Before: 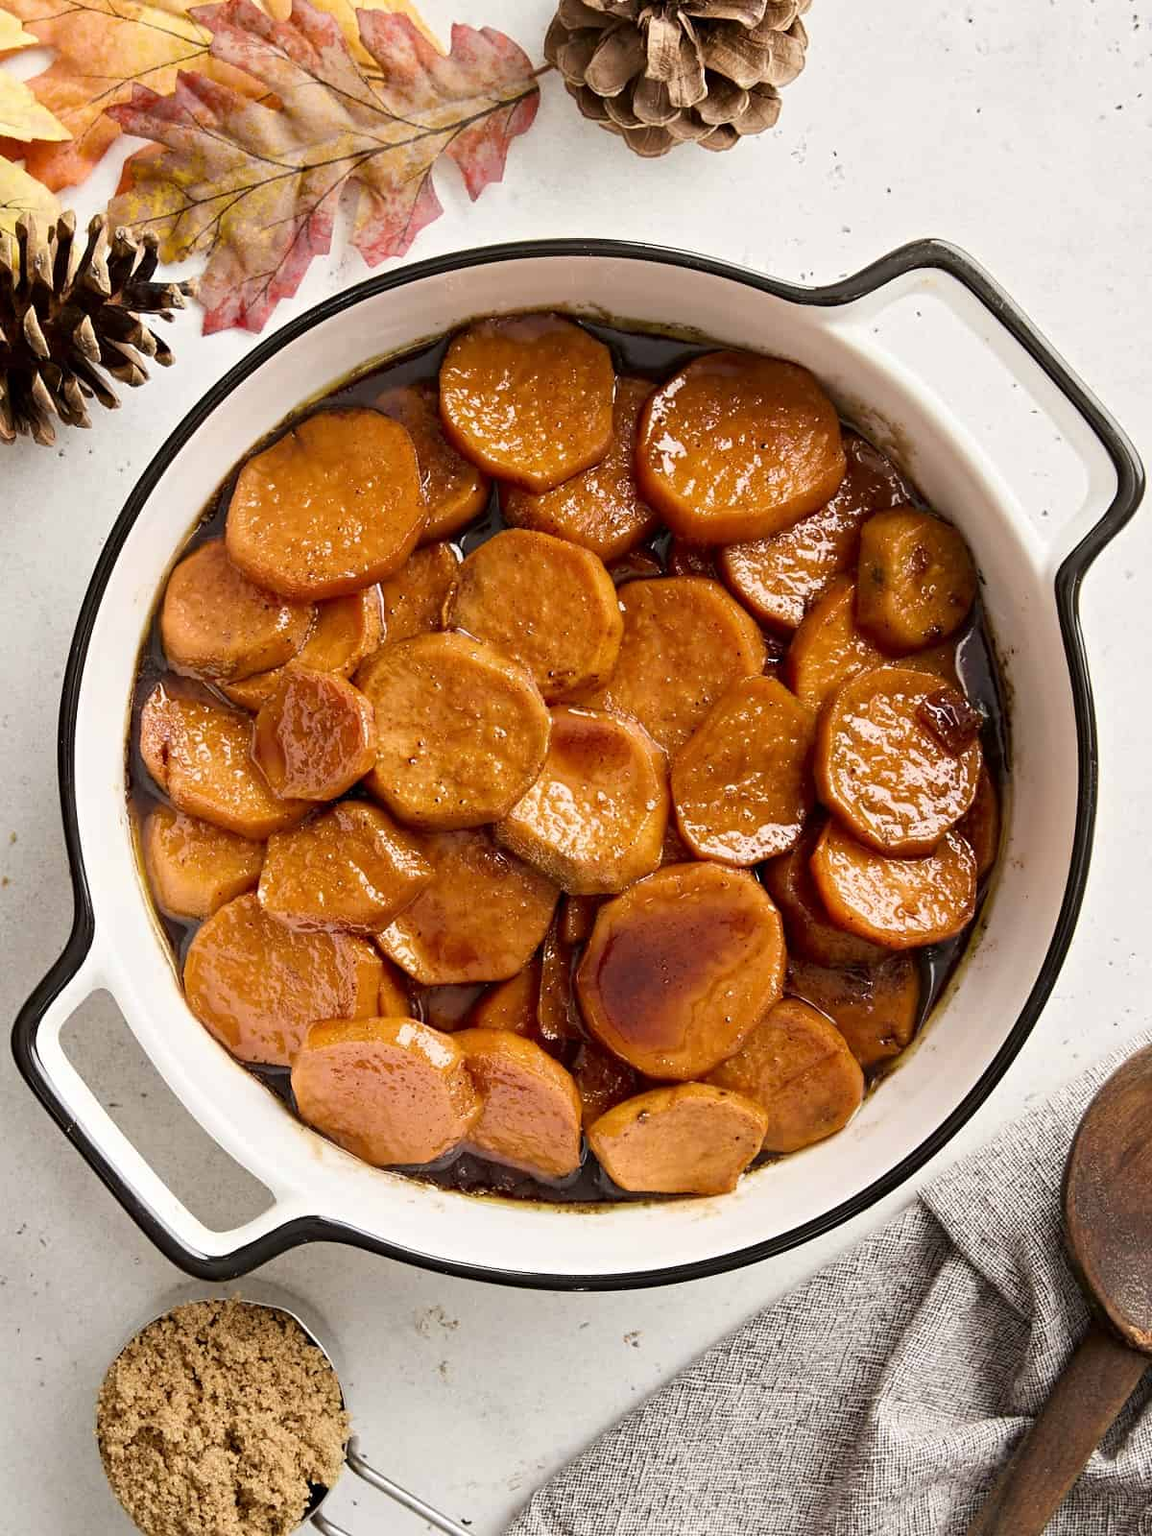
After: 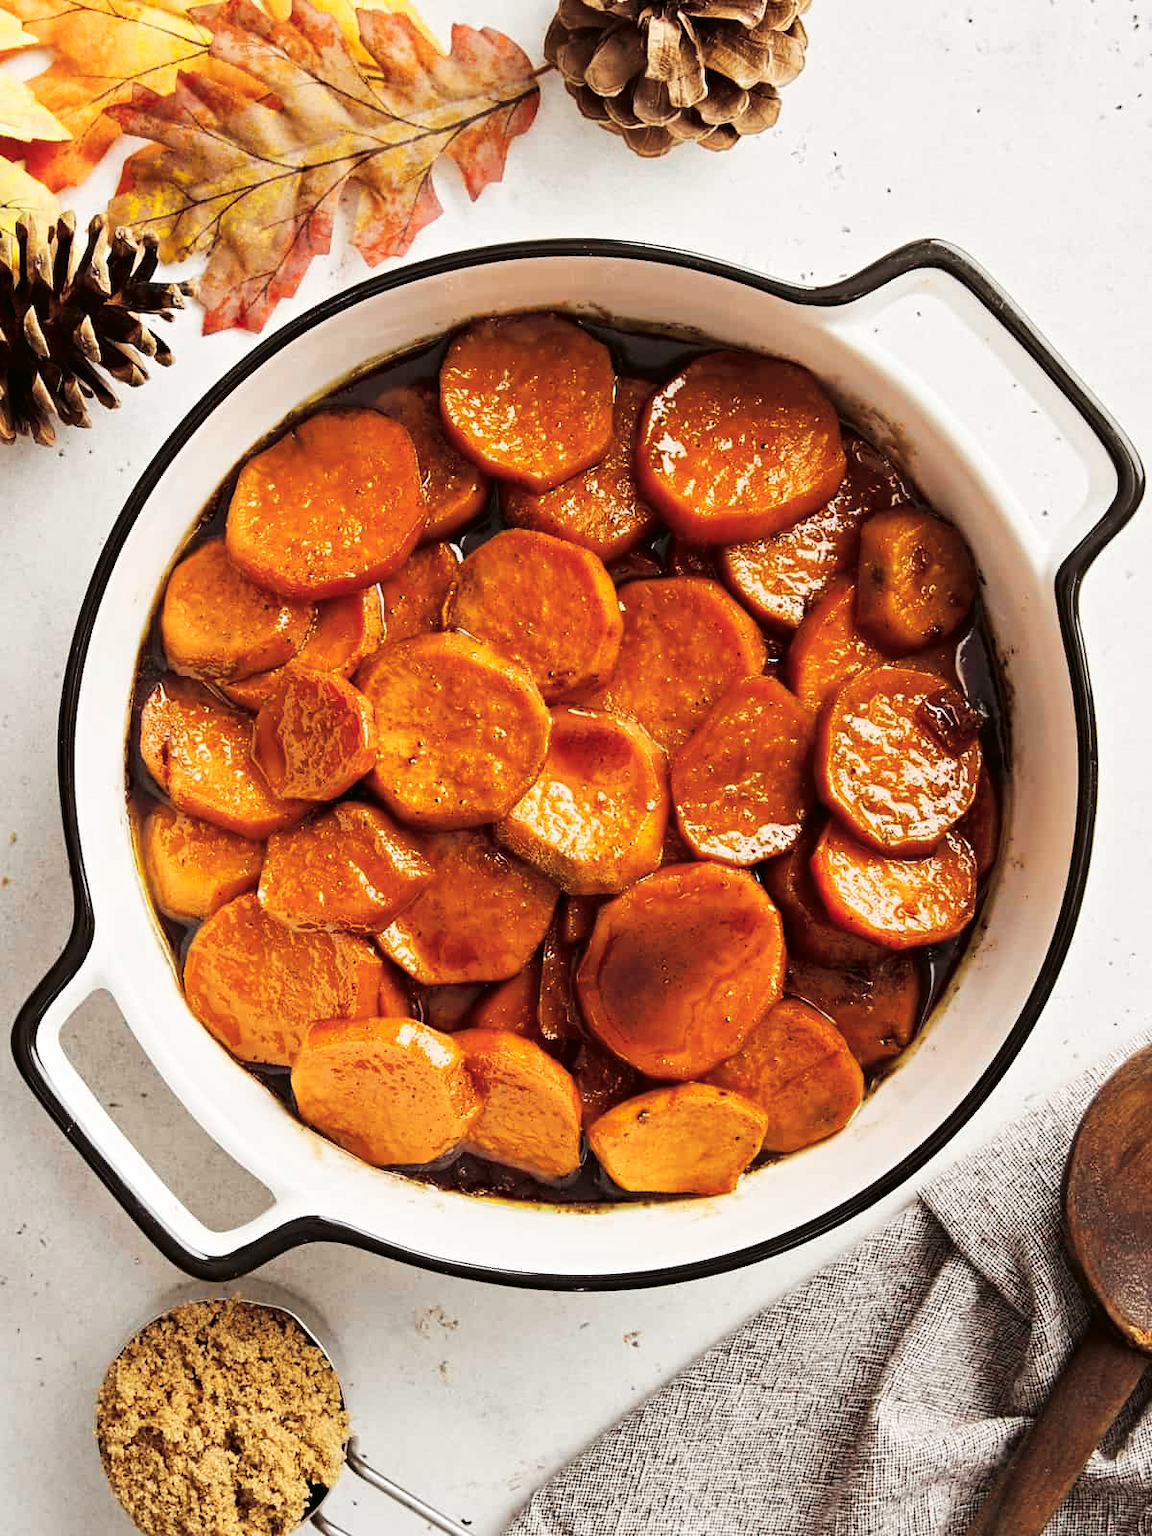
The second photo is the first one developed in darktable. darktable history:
tone curve: curves: ch0 [(0, 0) (0.003, 0.003) (0.011, 0.012) (0.025, 0.024) (0.044, 0.039) (0.069, 0.052) (0.1, 0.072) (0.136, 0.097) (0.177, 0.128) (0.224, 0.168) (0.277, 0.217) (0.335, 0.276) (0.399, 0.345) (0.468, 0.429) (0.543, 0.524) (0.623, 0.628) (0.709, 0.732) (0.801, 0.829) (0.898, 0.919) (1, 1)], preserve colors none
color look up table: target L [97.28, 94.74, 95.09, 85.46, 85.66, 69.46, 70.33, 64.88, 65.95, 39.37, 11.08, 200.09, 100.34, 85.19, 76.69, 68.24, 59.47, 65.84, 58.14, 55.73, 55.38, 49.41, 41.1, 36.6, 30.9, 16.95, 77.23, 70.44, 64.29, 64.81, 60.18, 54.09, 55.37, 55.7, 51.39, 37.62, 40.73, 37.79, 27.48, 23.32, 19.74, 8.471, 3.253, 1.853, 89.7, 81.61, 71.31, 65.91, 44.94], target a [-15.91, -16.95, -5.354, -36.11, -43.64, -28.69, -37.65, -5.869, -8.894, -25.64, -9.386, 0, 0, -0.125, 23.77, 35.05, 56.03, 18.33, 22.5, 64.65, 58.57, 47.6, 7.917, 40.35, 6.991, 29.1, 9.188, 33.08, 57.87, 7.358, 59.23, -2.727, 0.774, 65.97, 33.03, 20.36, 34.09, 51.05, 16.15, 47.28, 3.902, 31.95, 18.64, 3.998, -20.9, -34.89, -33.18, -26.08, -14.56], target b [72.64, 23.31, 27.69, 6.459, 25.68, 12.85, 36.64, 26.88, 47.79, 25.77, 13.48, 0, 0, 72.86, 30.19, 52.52, 47.79, 56.28, 24.93, 39.49, 37.59, 41.43, 31.85, 33.85, 3.897, 17.94, -19.9, -5.899, -38.23, -9.661, -1.619, -41.95, -26.67, 34.71, -40.38, -58.34, -2.756, 9.724, -45.38, -56.51, -27.05, -4.943, -33.39, -1.515, -3.203, -8.21, -5.208, -22.55, -18.6], num patches 49
